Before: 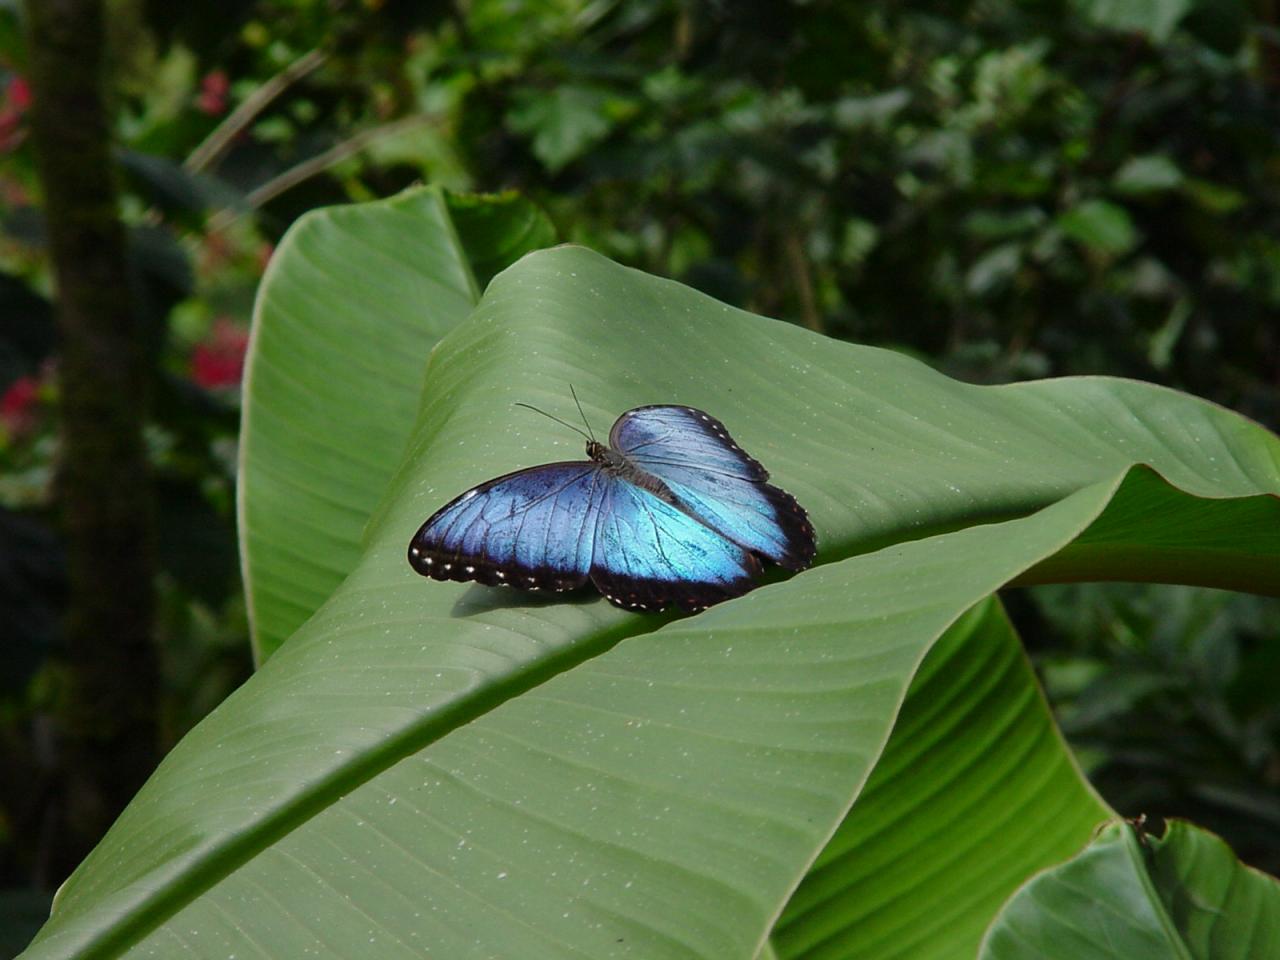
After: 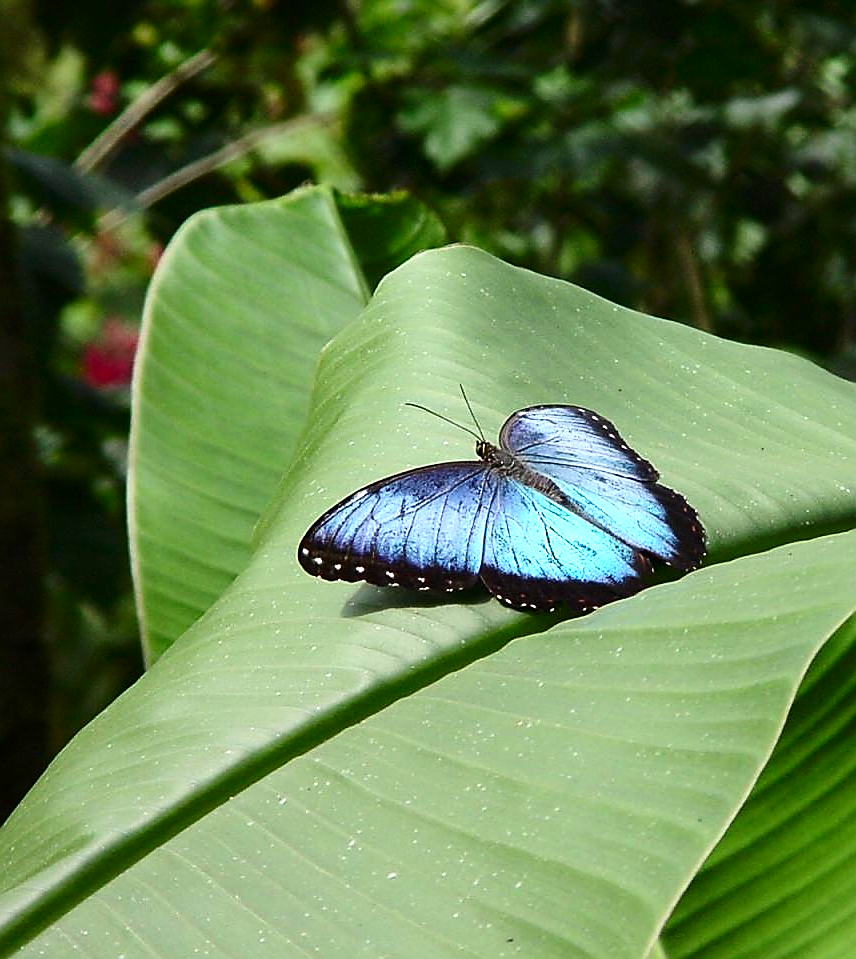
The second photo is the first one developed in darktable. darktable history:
tone equalizer: on, module defaults
crop and rotate: left 8.605%, right 24.501%
contrast brightness saturation: contrast 0.215
exposure: black level correction 0, exposure 0.691 EV, compensate exposure bias true, compensate highlight preservation false
sharpen: radius 1.357, amount 1.245, threshold 0.759
